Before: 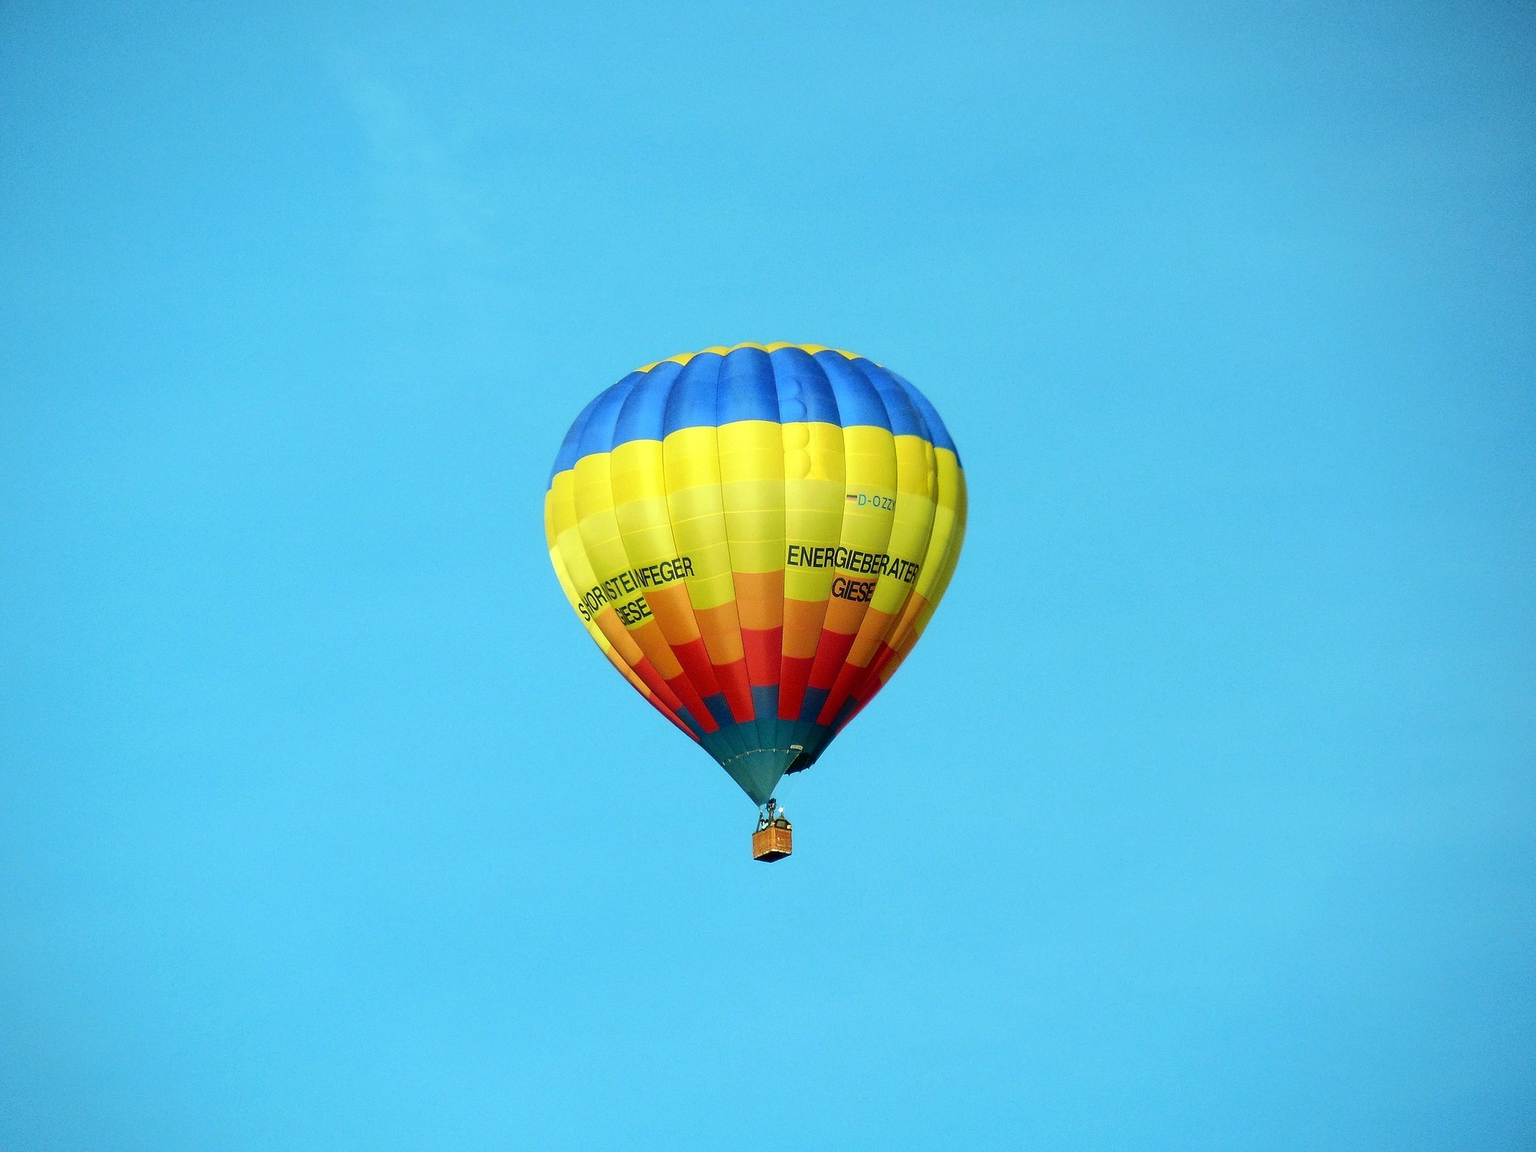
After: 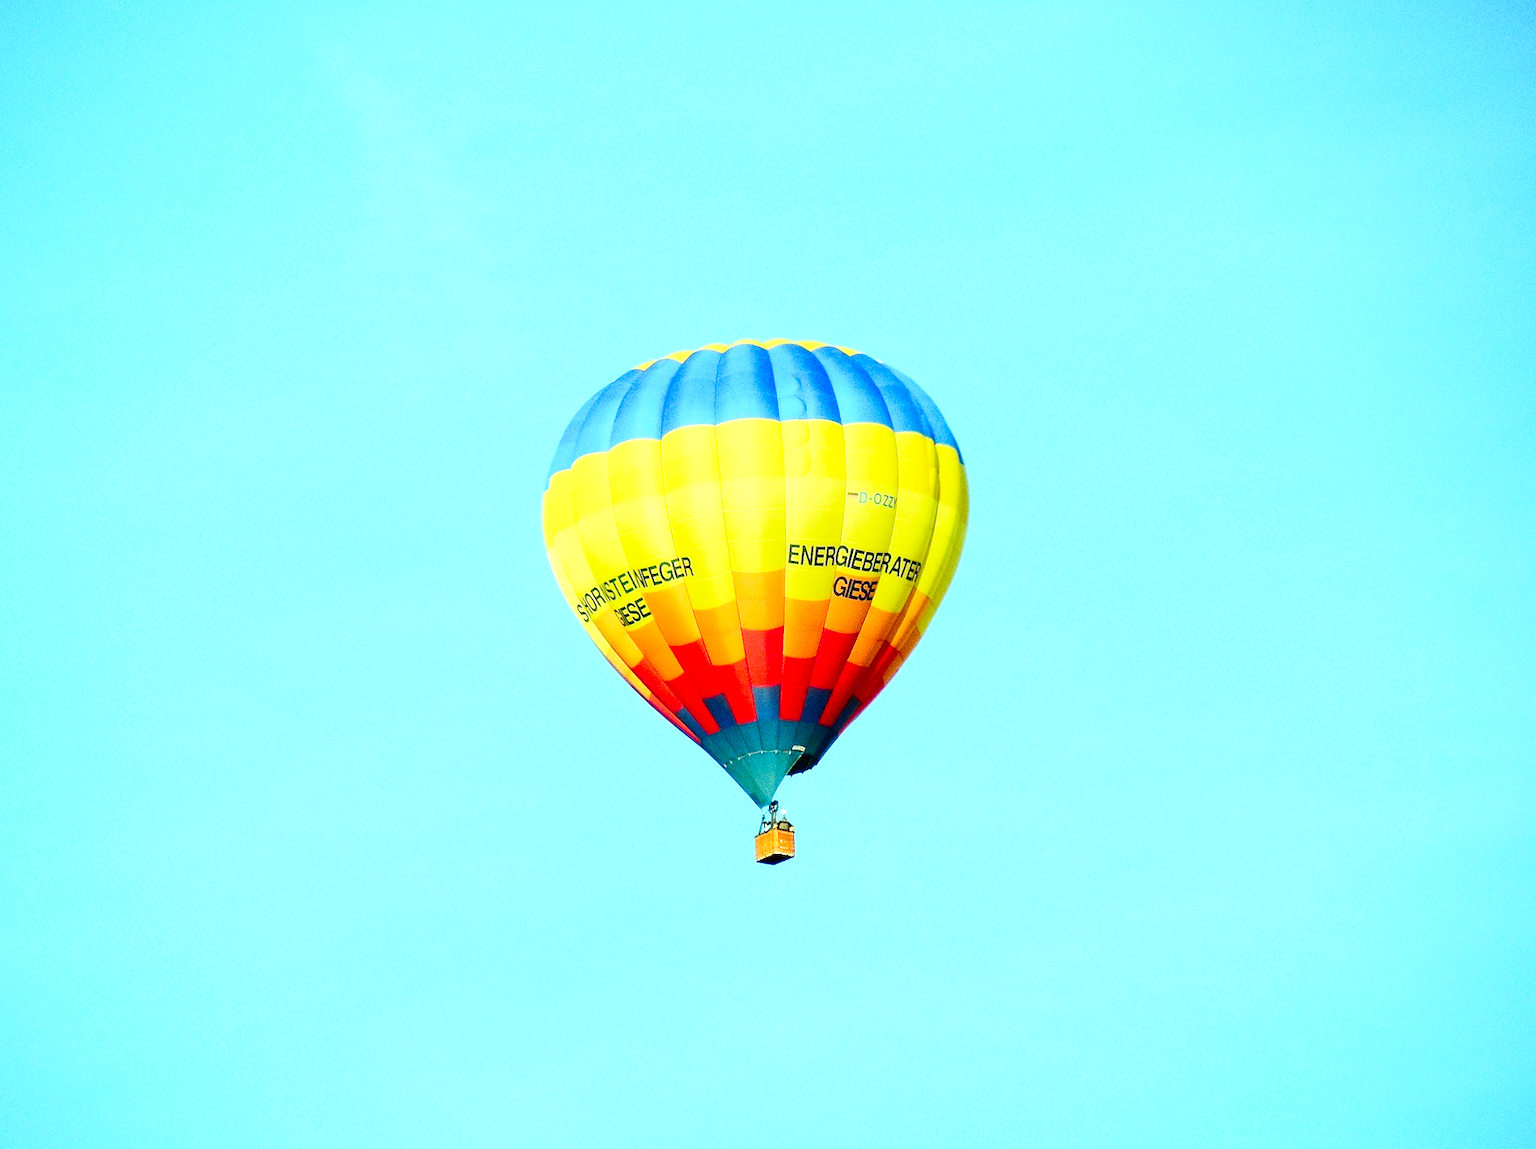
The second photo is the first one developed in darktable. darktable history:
contrast brightness saturation: contrast 0.2, brightness 0.16, saturation 0.22
base curve: curves: ch0 [(0, 0) (0.005, 0.002) (0.15, 0.3) (0.4, 0.7) (0.75, 0.95) (1, 1)], preserve colors none
rotate and perspective: rotation -0.45°, automatic cropping original format, crop left 0.008, crop right 0.992, crop top 0.012, crop bottom 0.988
